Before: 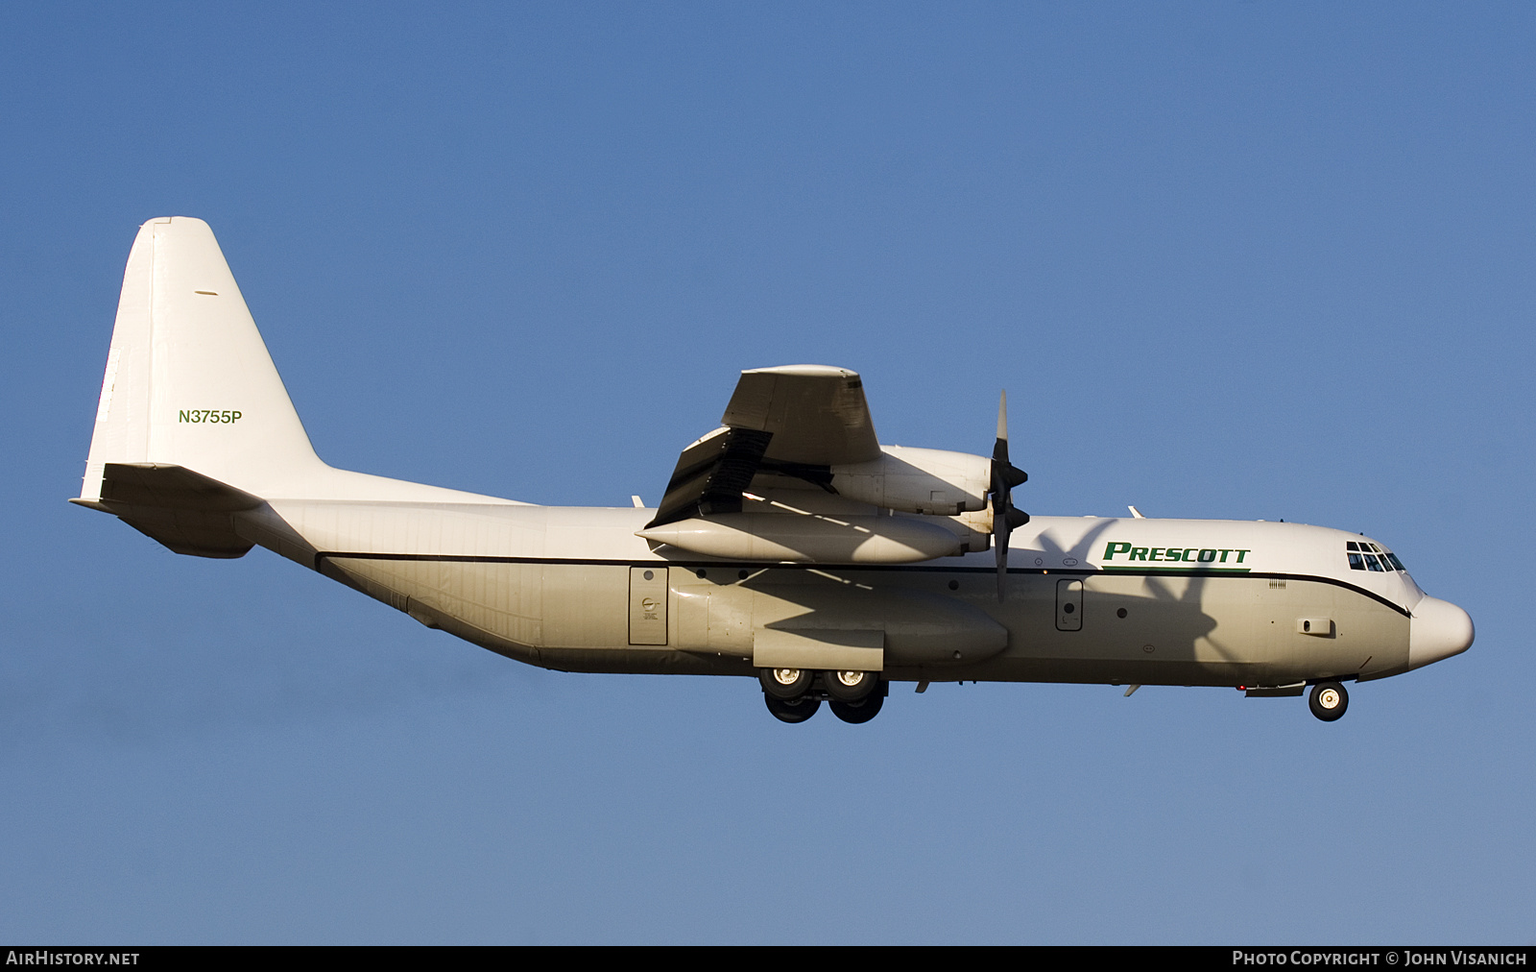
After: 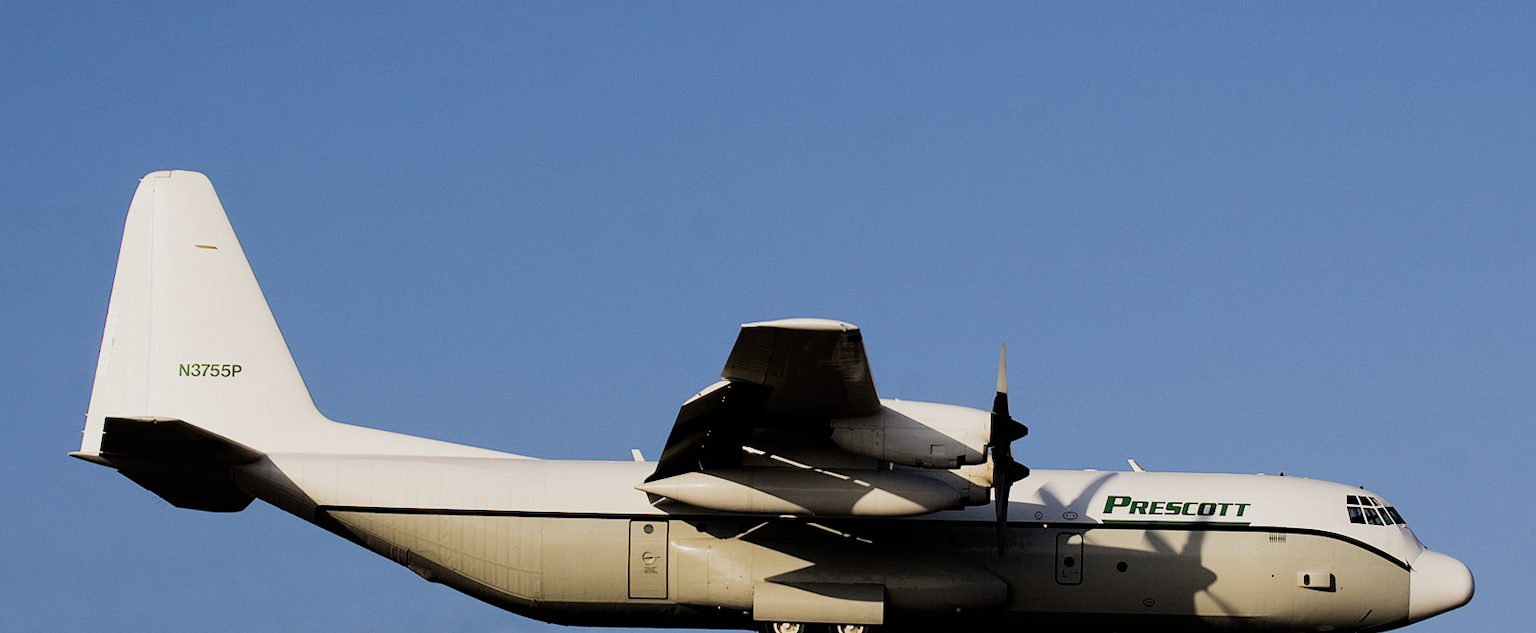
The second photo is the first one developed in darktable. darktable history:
filmic rgb: black relative exposure -5.02 EV, white relative exposure 3.97 EV, hardness 2.9, contrast 1.298, highlights saturation mix -28.92%
crop and rotate: top 4.806%, bottom 29.966%
